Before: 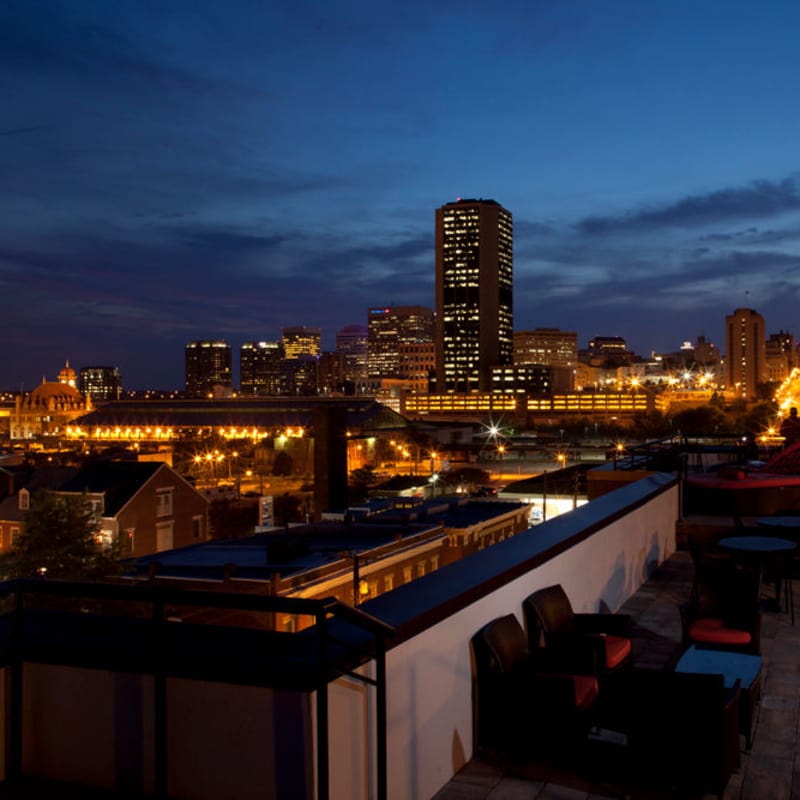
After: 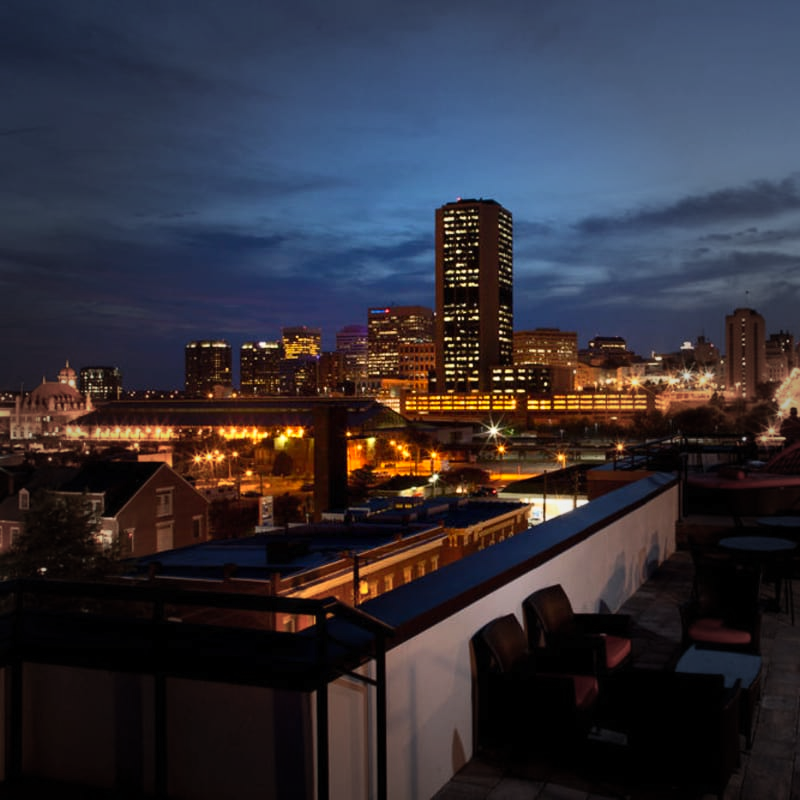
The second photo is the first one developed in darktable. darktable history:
vignetting: fall-off start 33.65%, fall-off radius 64.53%, brightness -0.475, width/height ratio 0.955, unbound false
contrast brightness saturation: contrast 0.198, brightness 0.158, saturation 0.215
